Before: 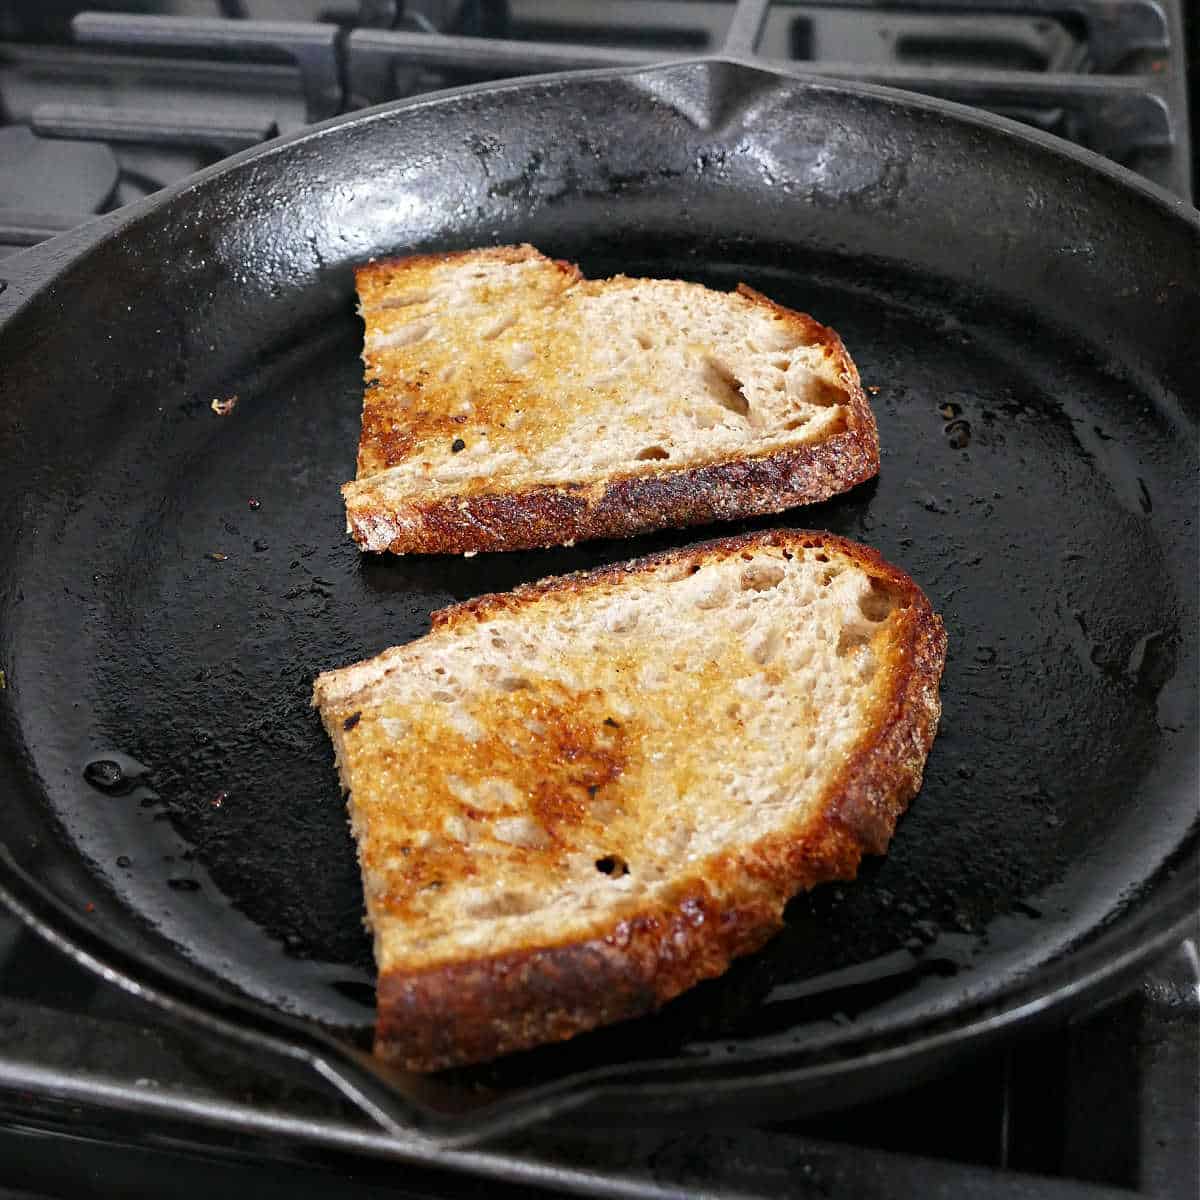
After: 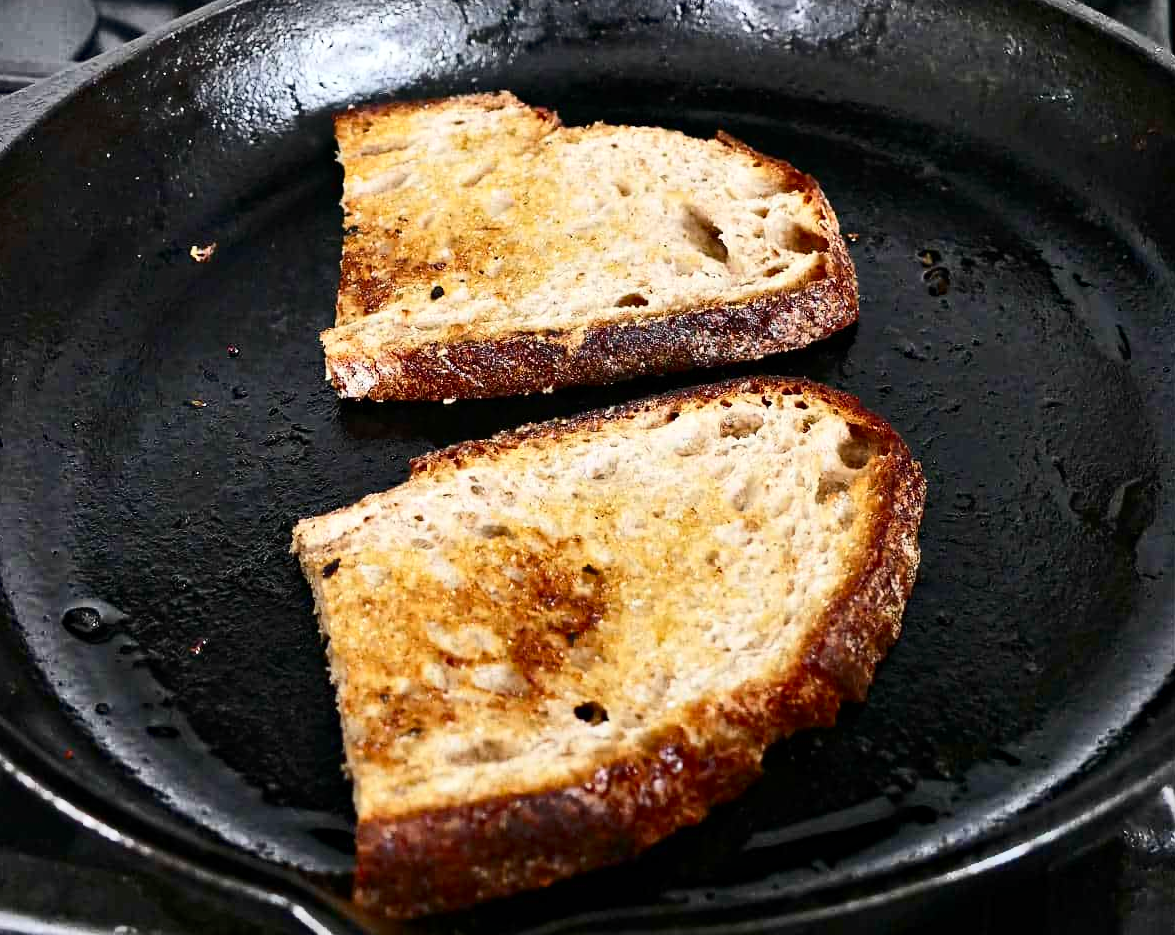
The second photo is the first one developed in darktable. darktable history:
contrast brightness saturation: contrast 0.28
crop and rotate: left 1.814%, top 12.818%, right 0.25%, bottom 9.225%
shadows and highlights: soften with gaussian
haze removal: compatibility mode true, adaptive false
